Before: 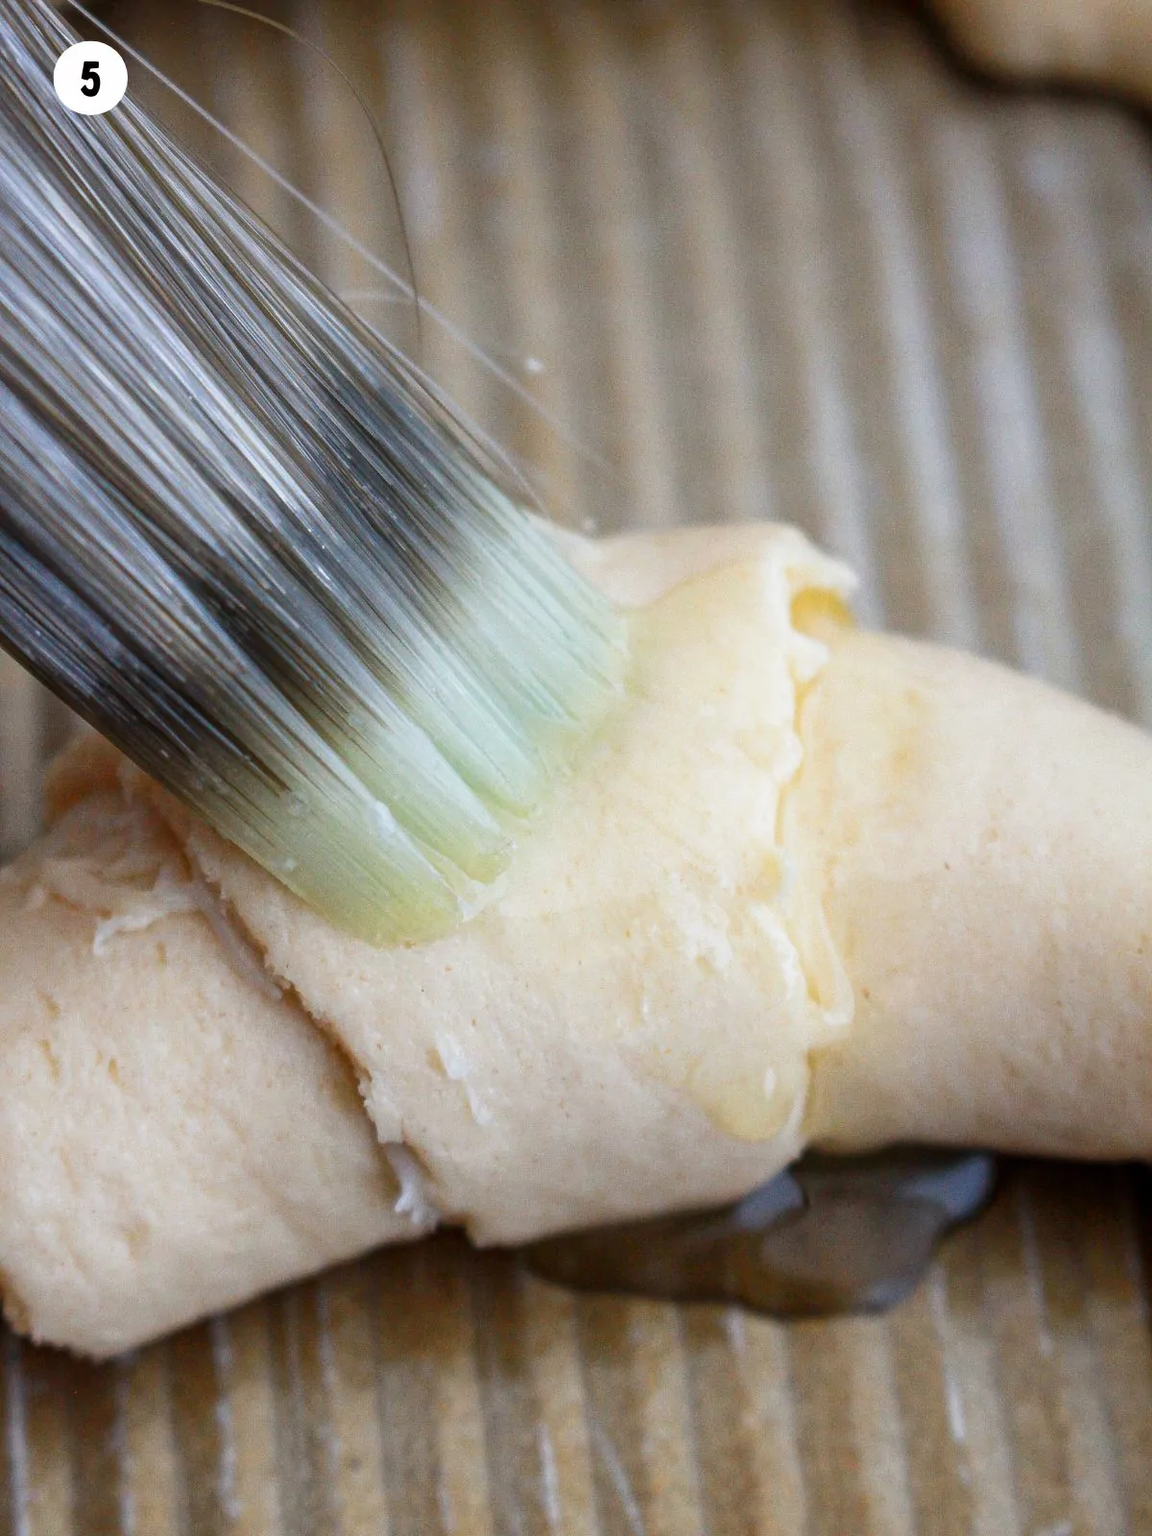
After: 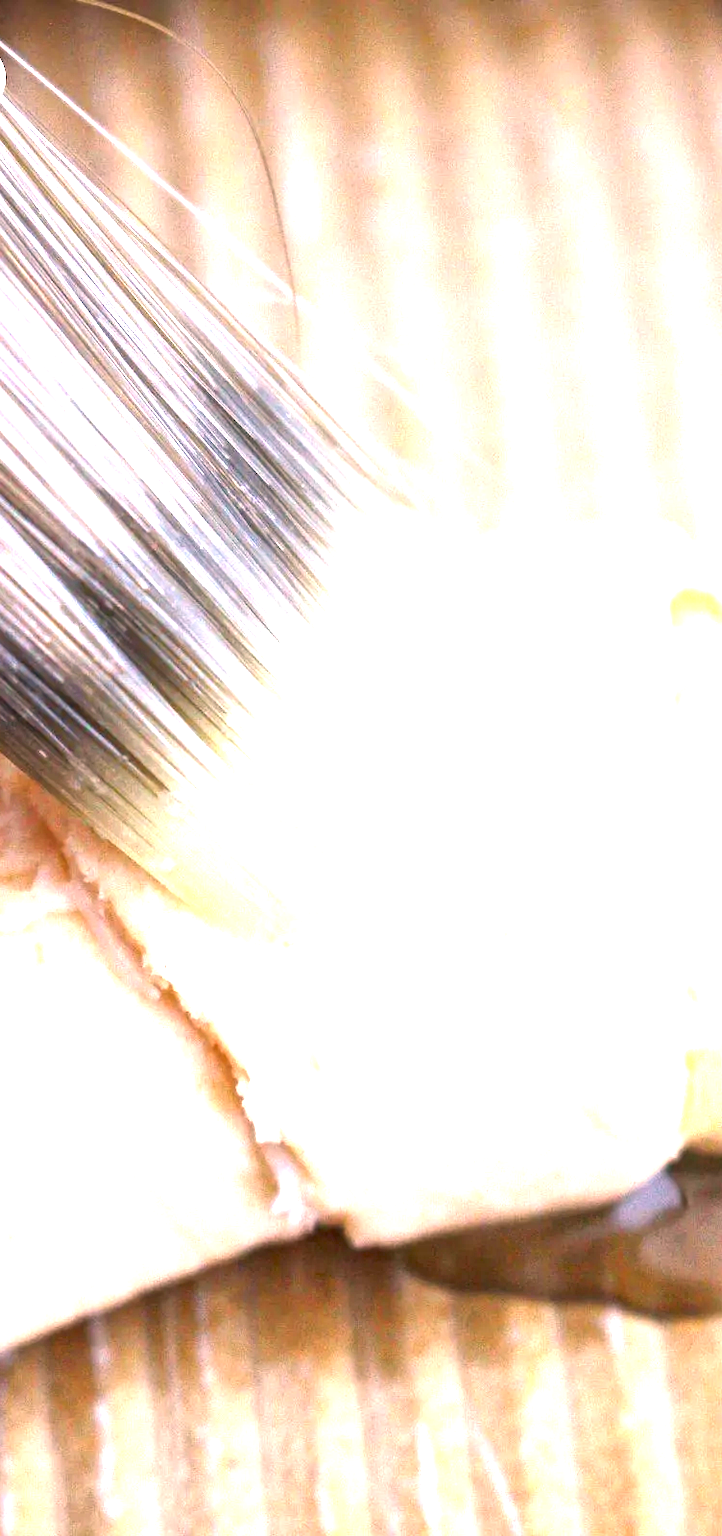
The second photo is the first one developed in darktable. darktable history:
crop: left 10.644%, right 26.528%
exposure: exposure 2.207 EV, compensate highlight preservation false
color correction: highlights a* 12.23, highlights b* 5.41
